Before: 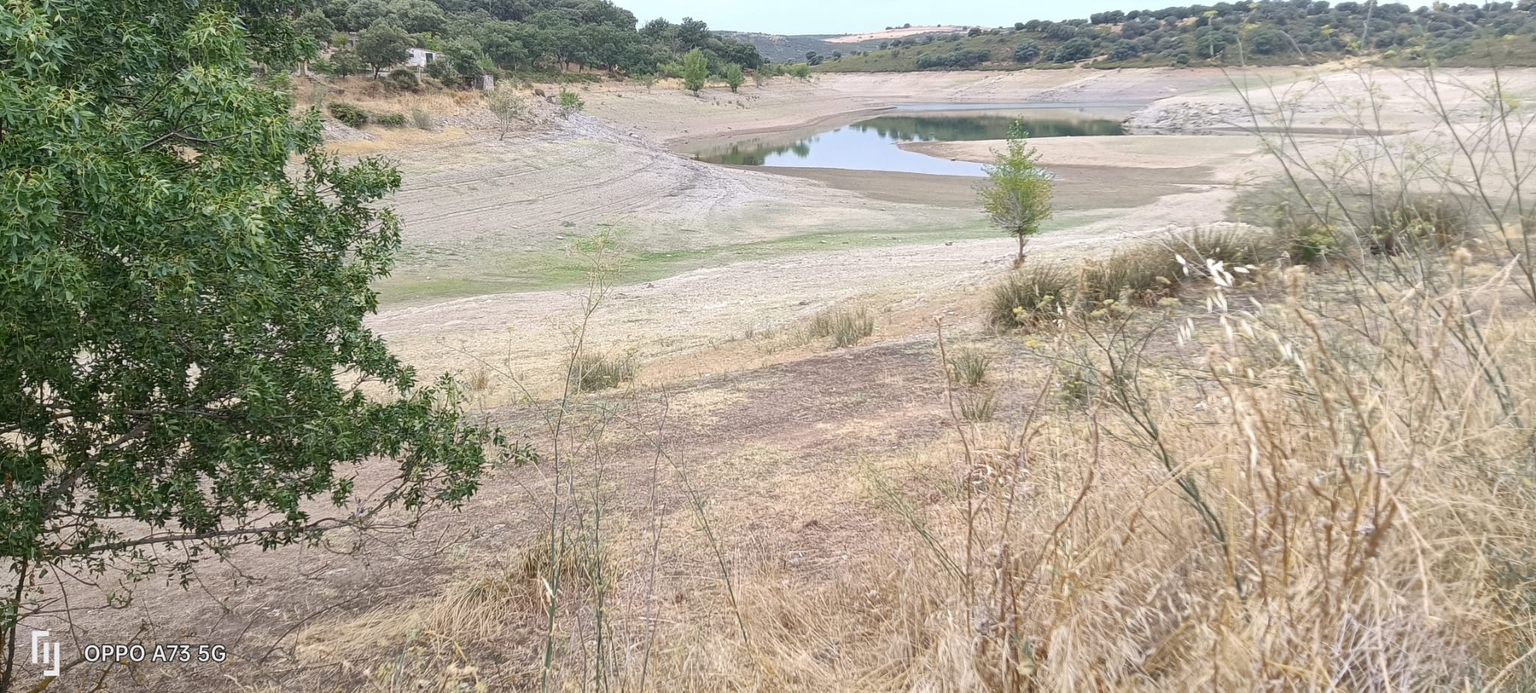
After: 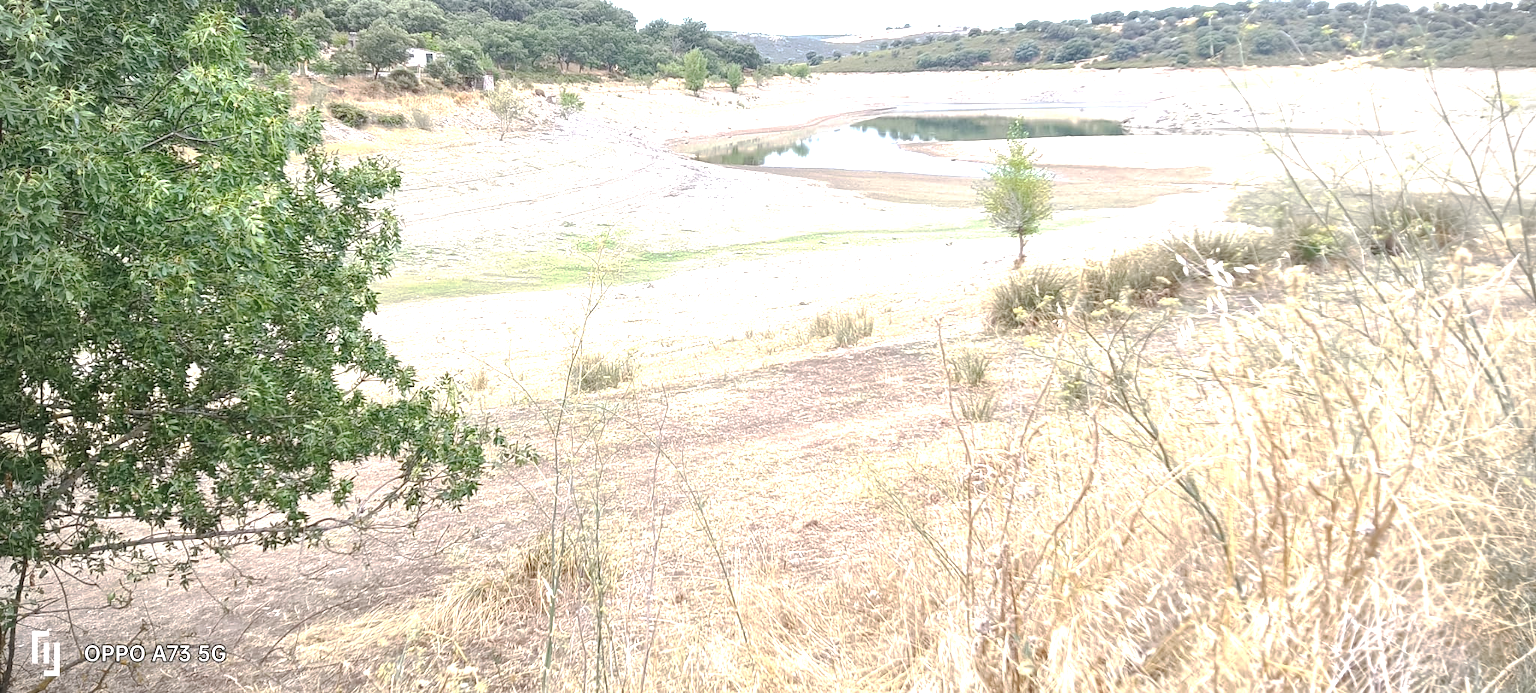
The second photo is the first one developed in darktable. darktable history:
vignetting: on, module defaults
exposure: black level correction 0, exposure 1.096 EV, compensate highlight preservation false
base curve: curves: ch0 [(0, 0) (0.235, 0.266) (0.503, 0.496) (0.786, 0.72) (1, 1)], preserve colors none
